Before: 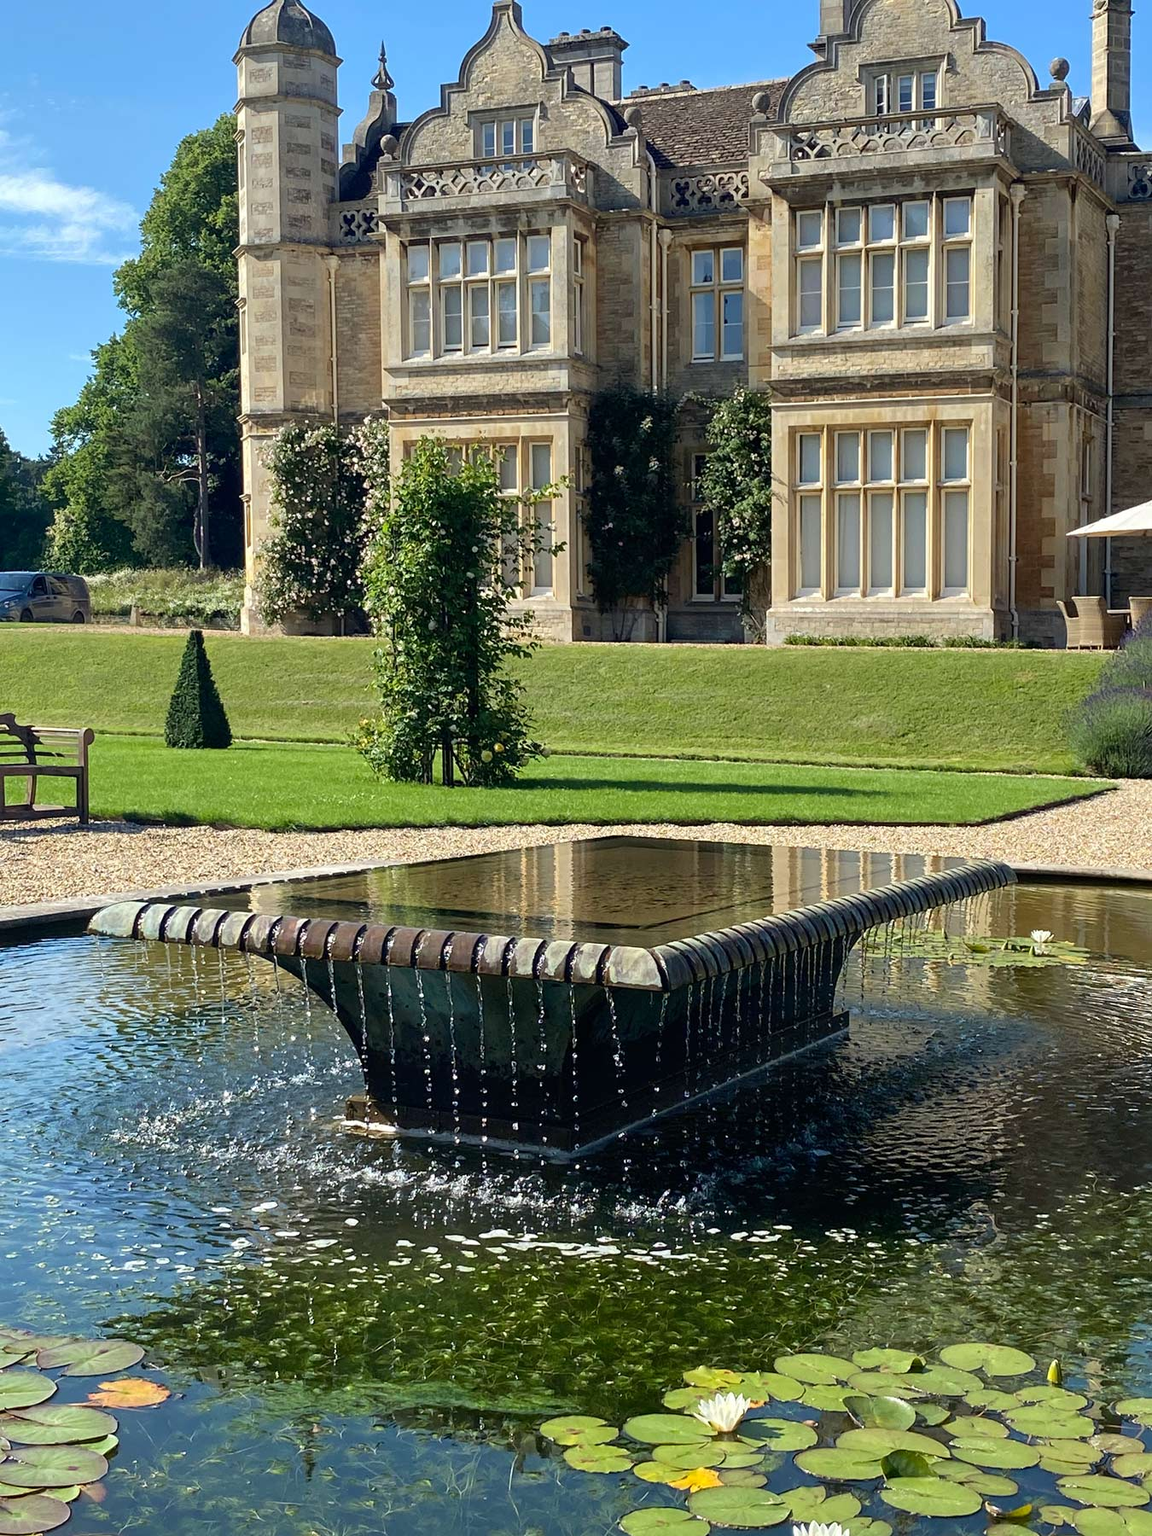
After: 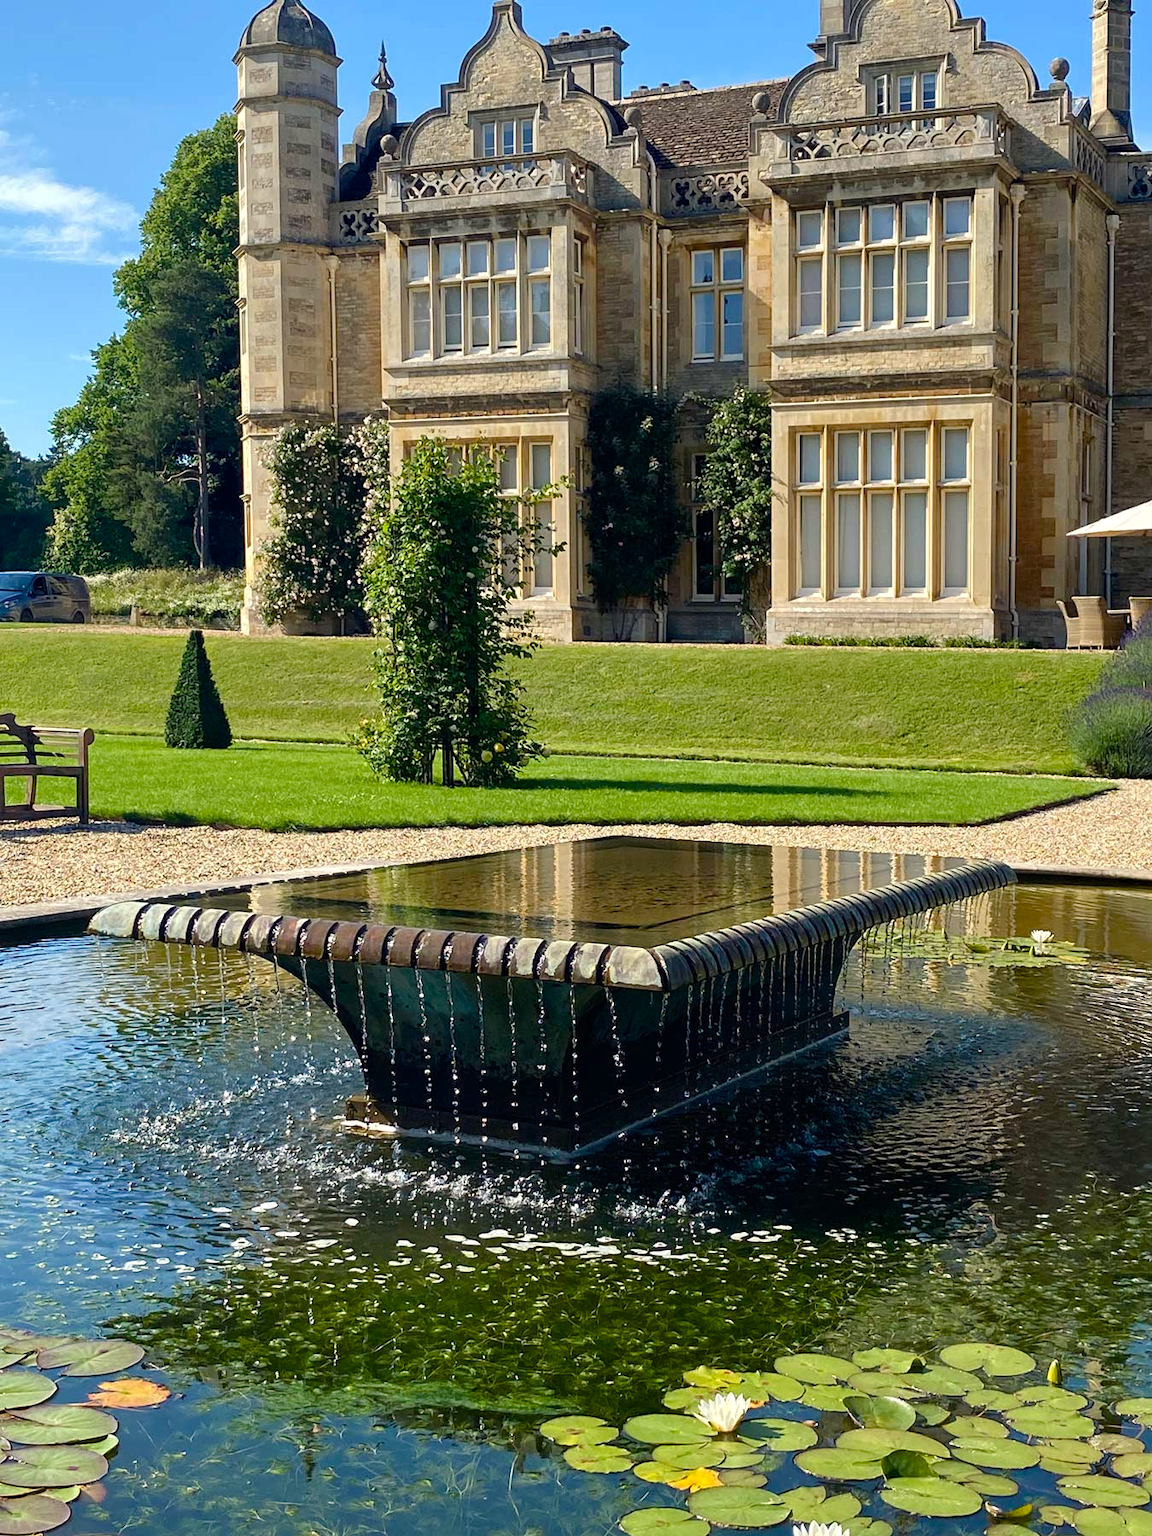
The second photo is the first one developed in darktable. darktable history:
color balance rgb: shadows lift › hue 86.22°, highlights gain › chroma 1.131%, highlights gain › hue 60.03°, perceptual saturation grading › global saturation 21.138%, perceptual saturation grading › highlights -19.729%, perceptual saturation grading › shadows 29.664%, global vibrance 5.385%, contrast 3.684%
